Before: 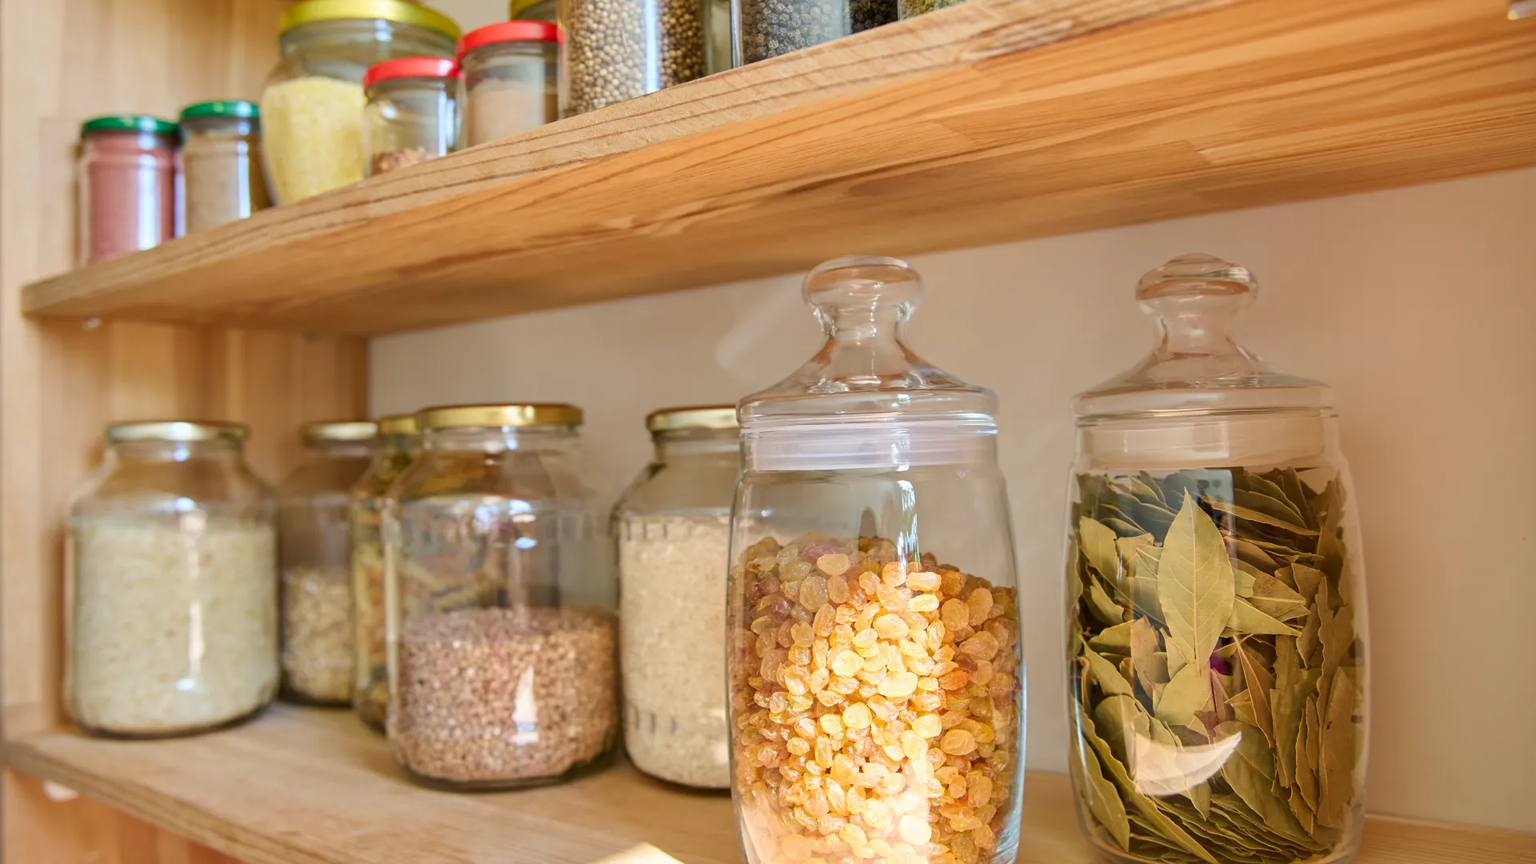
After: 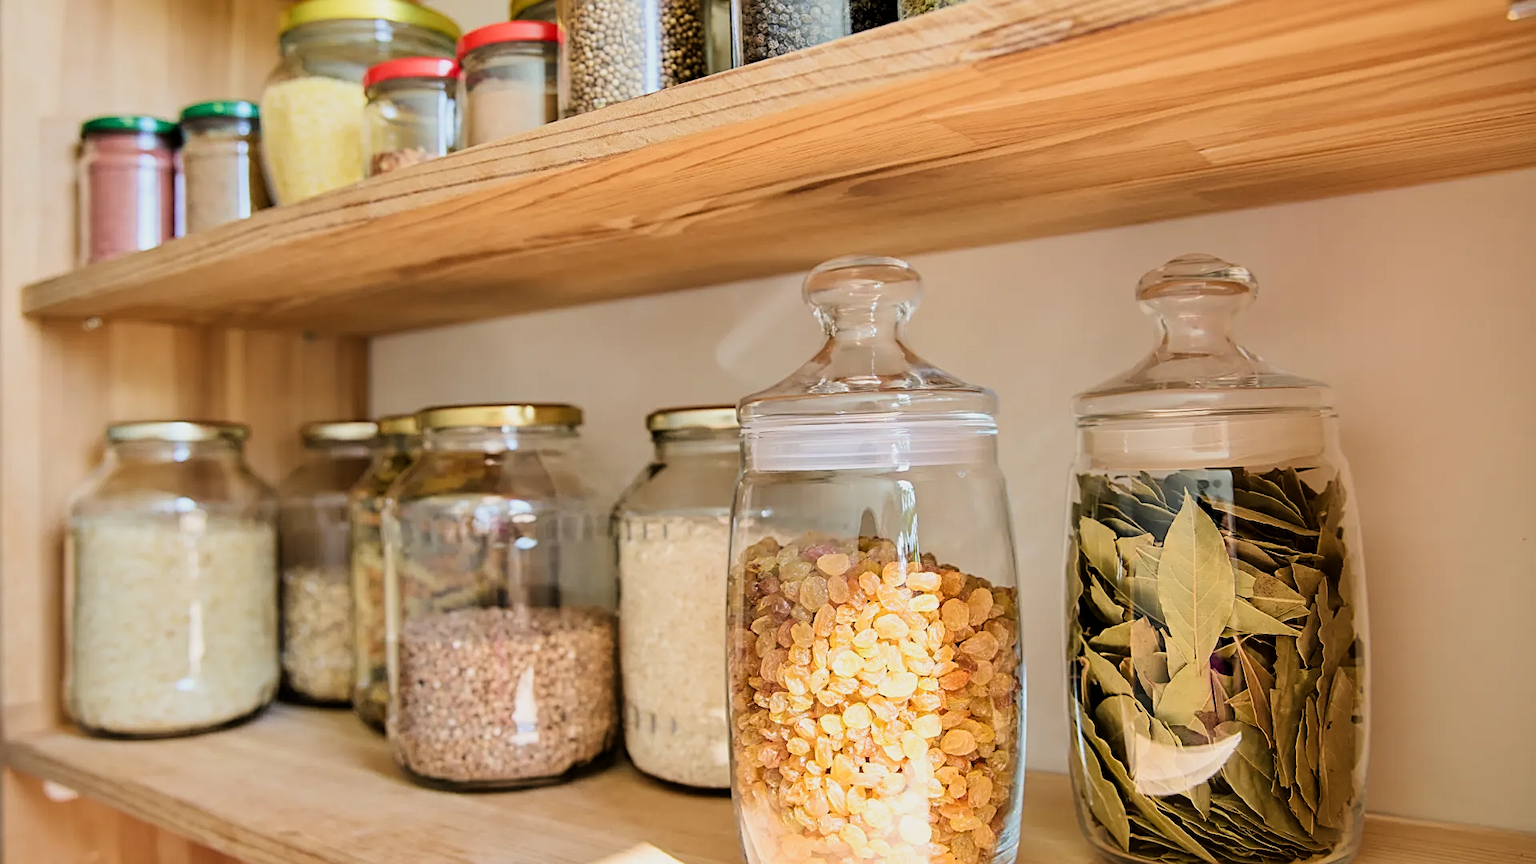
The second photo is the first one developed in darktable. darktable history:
sharpen: on, module defaults
filmic rgb: black relative exposure -5 EV, white relative exposure 3.5 EV, hardness 3.19, contrast 1.4, highlights saturation mix -30%
